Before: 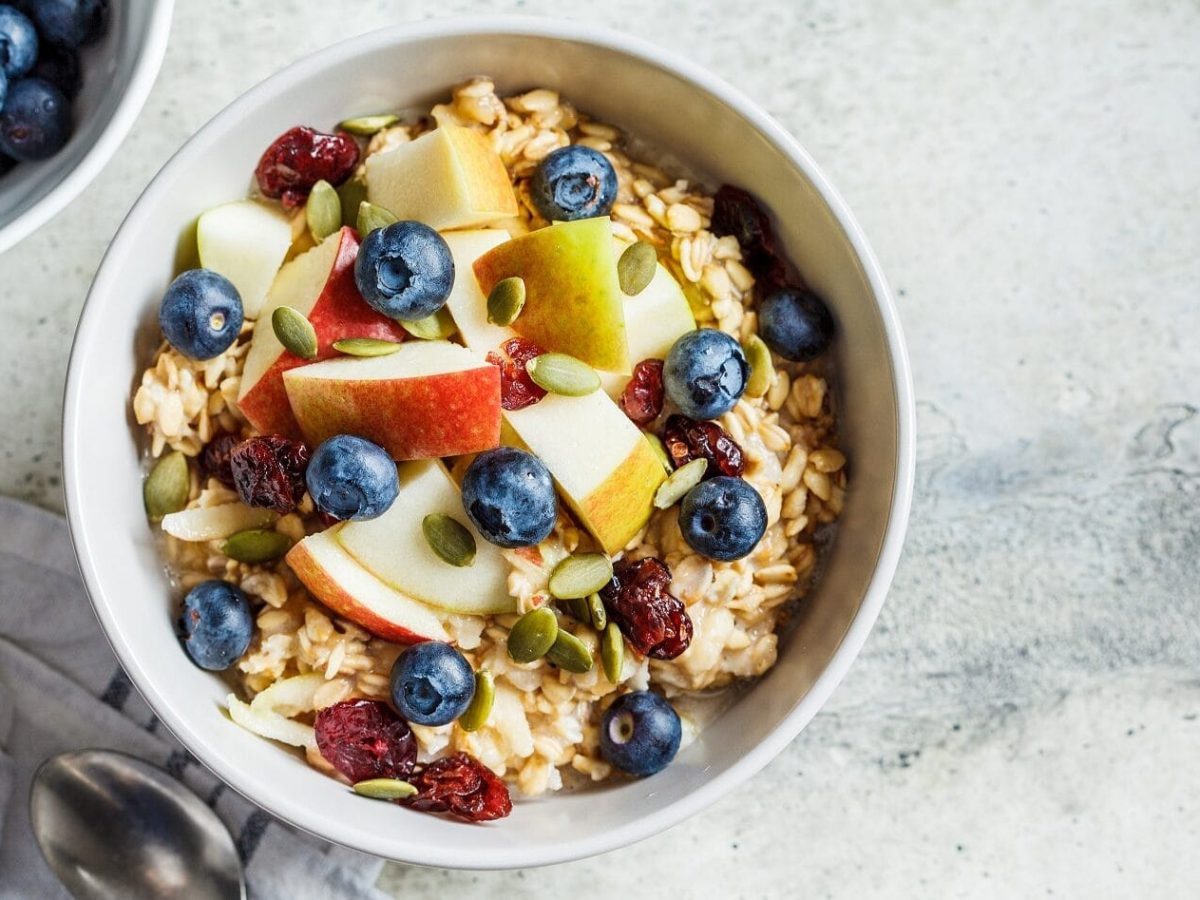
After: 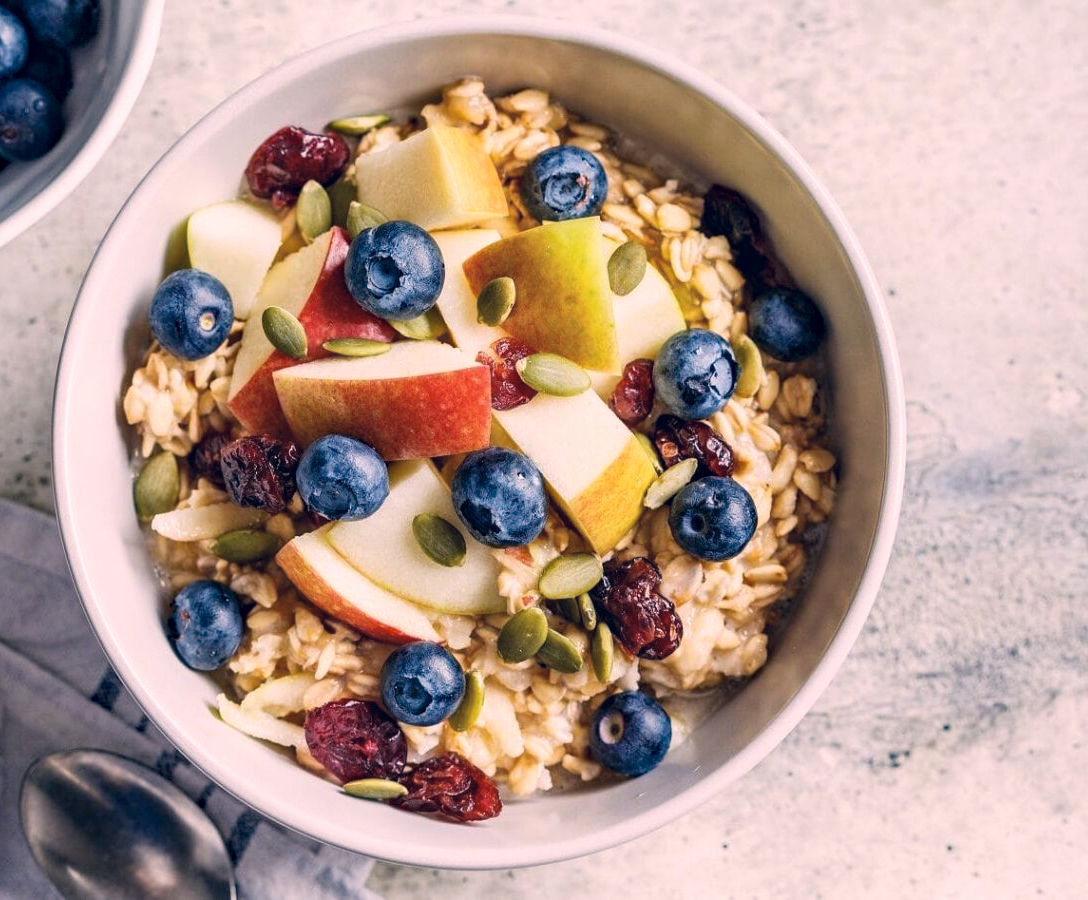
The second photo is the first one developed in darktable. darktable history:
color correction: highlights a* 14.16, highlights b* 5.73, shadows a* -5.1, shadows b* -16, saturation 0.866
crop and rotate: left 0.887%, right 8.387%
haze removal: strength 0.263, distance 0.243, compatibility mode true, adaptive false
